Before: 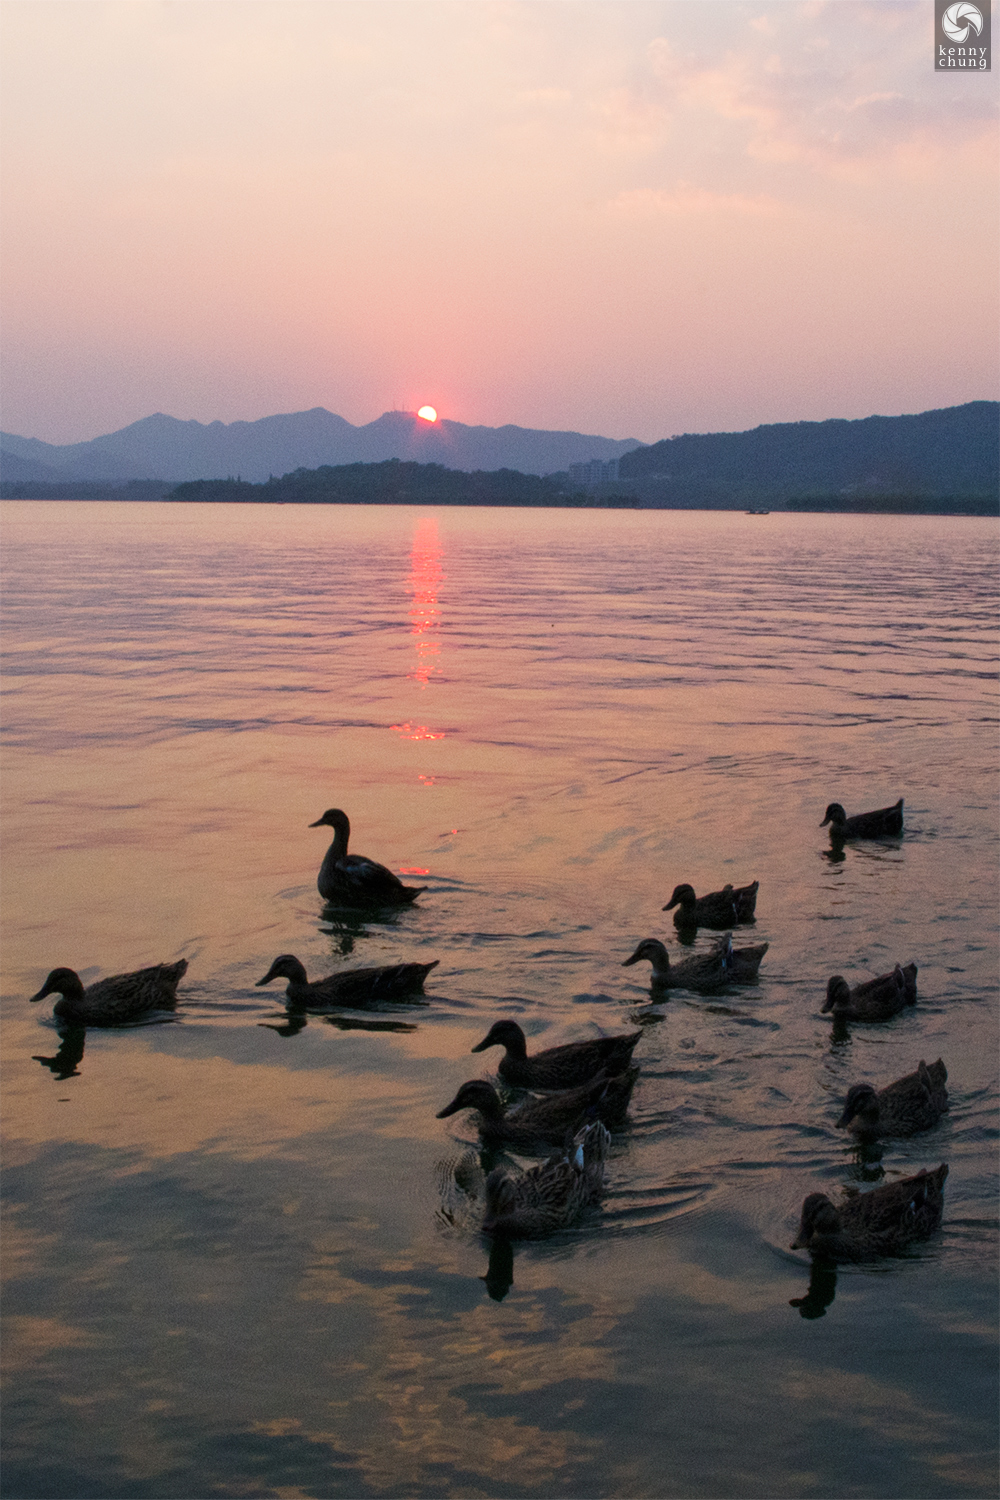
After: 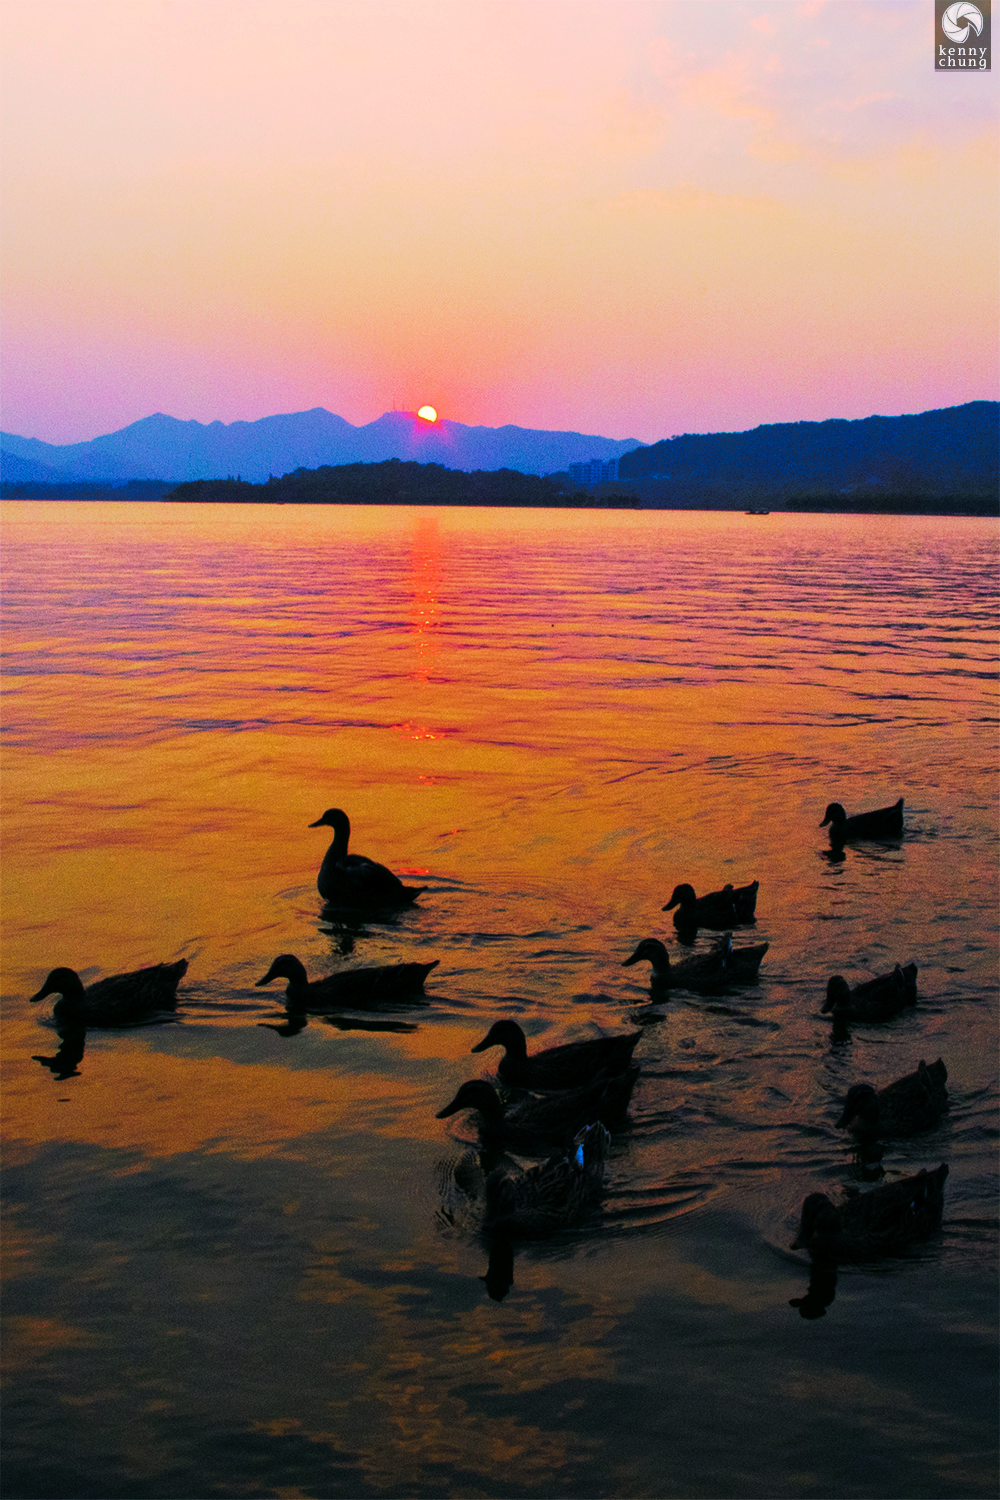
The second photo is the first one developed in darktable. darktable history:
tone curve: curves: ch0 [(0, 0) (0.003, 0.006) (0.011, 0.006) (0.025, 0.008) (0.044, 0.014) (0.069, 0.02) (0.1, 0.025) (0.136, 0.037) (0.177, 0.053) (0.224, 0.086) (0.277, 0.13) (0.335, 0.189) (0.399, 0.253) (0.468, 0.375) (0.543, 0.521) (0.623, 0.671) (0.709, 0.789) (0.801, 0.841) (0.898, 0.889) (1, 1)], preserve colors none
color look up table: target L [101.31, 74.35, 94.26, 93.35, 59.94, 55.9, 56.31, 54.2, 42.74, 44.67, 27.64, 202.15, 64.28, 68.5, 52.24, 51.43, 57.72, 53.62, 49.34, 44.15, 37.47, 31.94, 25.85, 0.169, 88.39, 62.02, 63.51, 61.99, 55.27, 61.99, 60.91, 49.46, 53.62, 34.11, 40.36, 26.98, 26.51, 7.202, 95.77, 95.14, 92.64, 86.55, 65.75, 74.89, 64.29, 64.89, 51.9, 52.49, 38.52], target a [-25.67, -29.74, -104.04, -93.26, -32.28, -14.72, -28.59, -26.79, -27.64, -21.19, -22.5, 0, 17.56, 50.26, 40.55, 8.261, 21.4, 45.15, 19.9, 36.09, 35.23, 39.21, 13.11, 0.754, 41.62, 77.87, 62.47, 77.95, 10.96, 77.95, 75.07, 40.33, 55.73, -1.927, 49.56, 39.75, 41.76, 15.76, -64.99, -86.17, -82.07, -74.71, -9.522, -37.7, 3.339, -14.3, -7.282, 16.67, -10.21], target b [67.28, 49.16, 62.25, 60.16, 32.61, 32.45, 30.2, 30.29, 33.33, 15.58, 30.18, -0.002, 40.14, 2.435, 44.72, 36.81, 7.556, 41.53, 36.73, 15.27, 41.83, 36.65, 36.64, 0.27, -21.98, -71.21, -68.81, -71.26, -83.44, -71.26, -72.12, -2.035, -84.81, -0.773, -106.53, -4.773, -31.67, -33.07, -14.33, -19.21, -22.46, 9.403, -67.58, -13.25, -68.26, -48.52, -17.37, -87.24, -13.87], num patches 49
